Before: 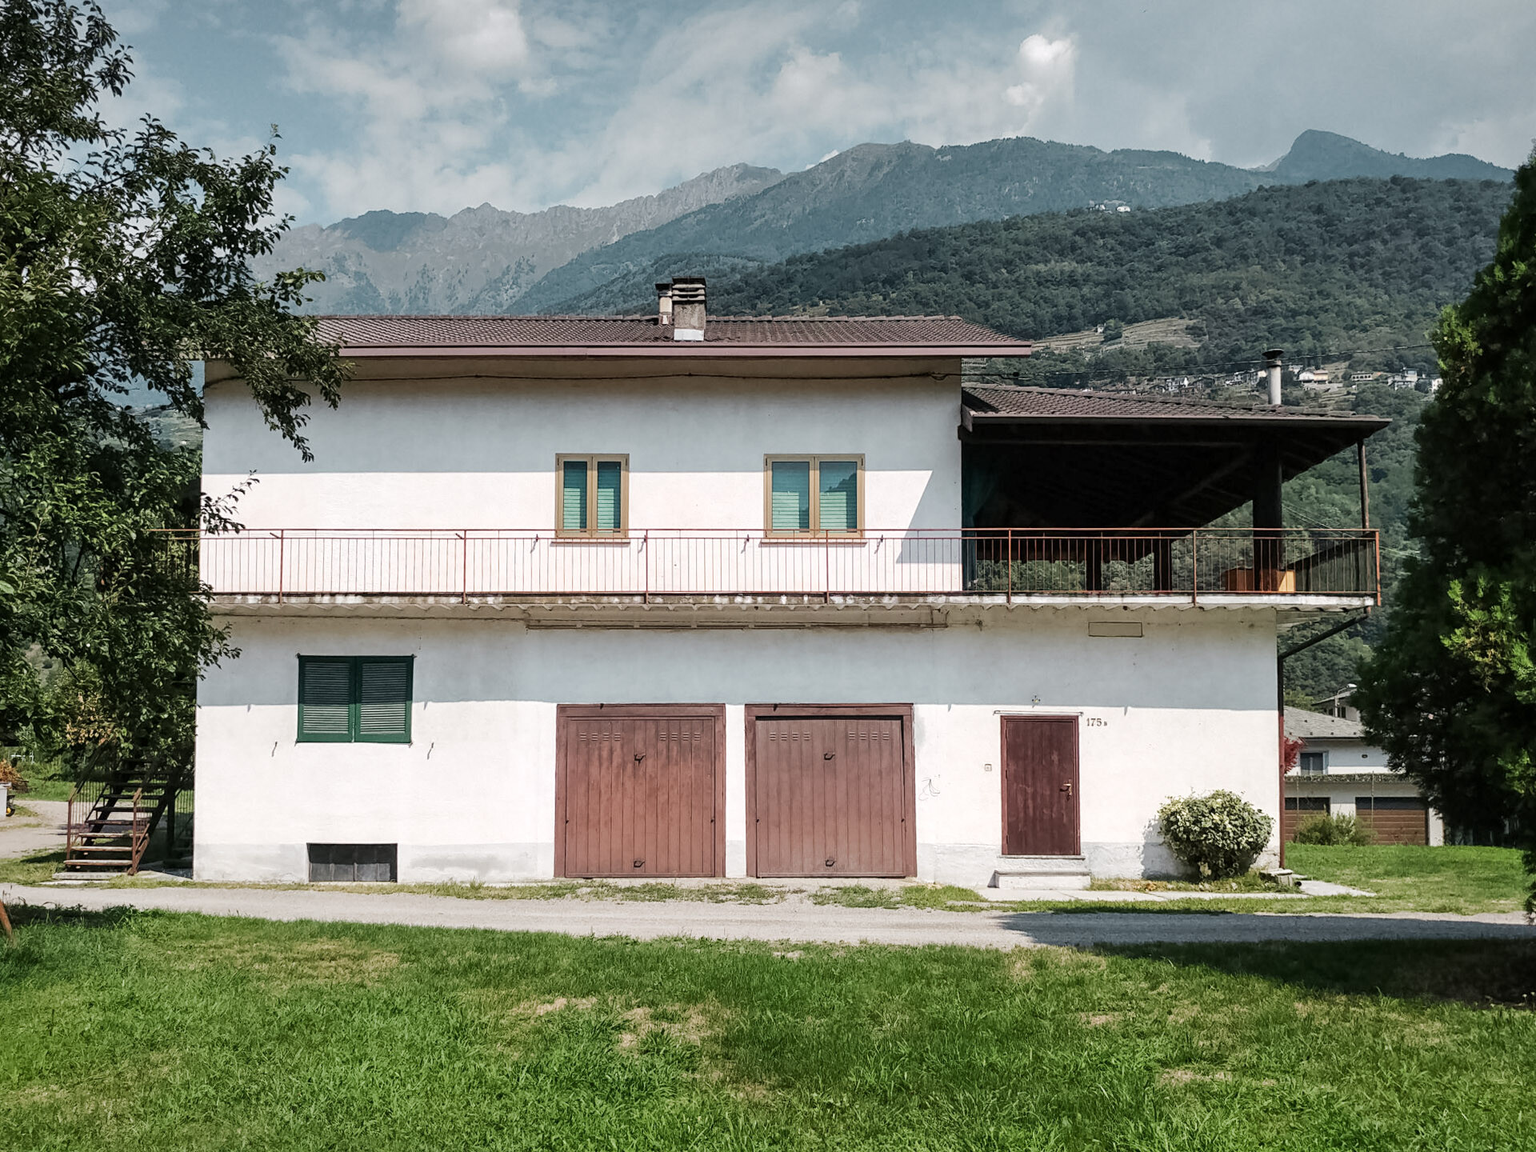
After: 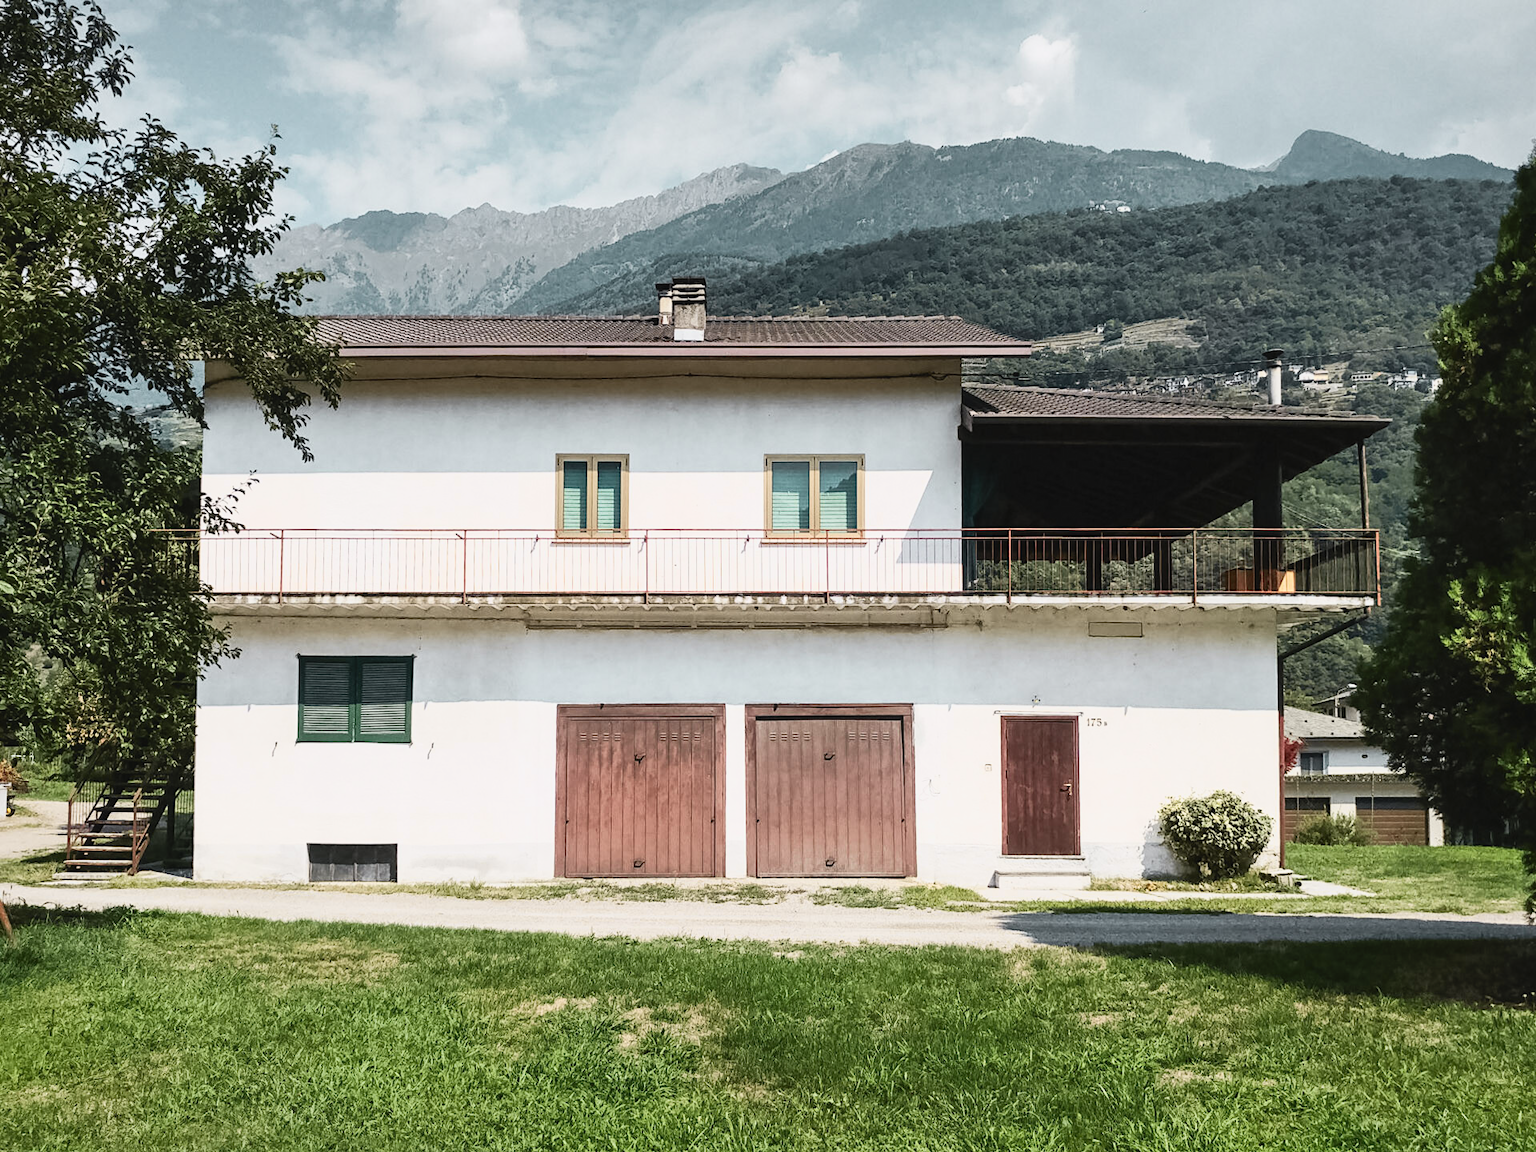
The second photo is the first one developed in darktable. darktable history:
tone curve: curves: ch0 [(0, 0.038) (0.193, 0.212) (0.461, 0.502) (0.629, 0.731) (0.838, 0.916) (1, 0.967)]; ch1 [(0, 0) (0.35, 0.356) (0.45, 0.453) (0.504, 0.503) (0.532, 0.524) (0.558, 0.559) (0.735, 0.762) (1, 1)]; ch2 [(0, 0) (0.281, 0.266) (0.456, 0.469) (0.5, 0.5) (0.533, 0.545) (0.606, 0.607) (0.646, 0.654) (1, 1)], color space Lab, independent channels, preserve colors none
